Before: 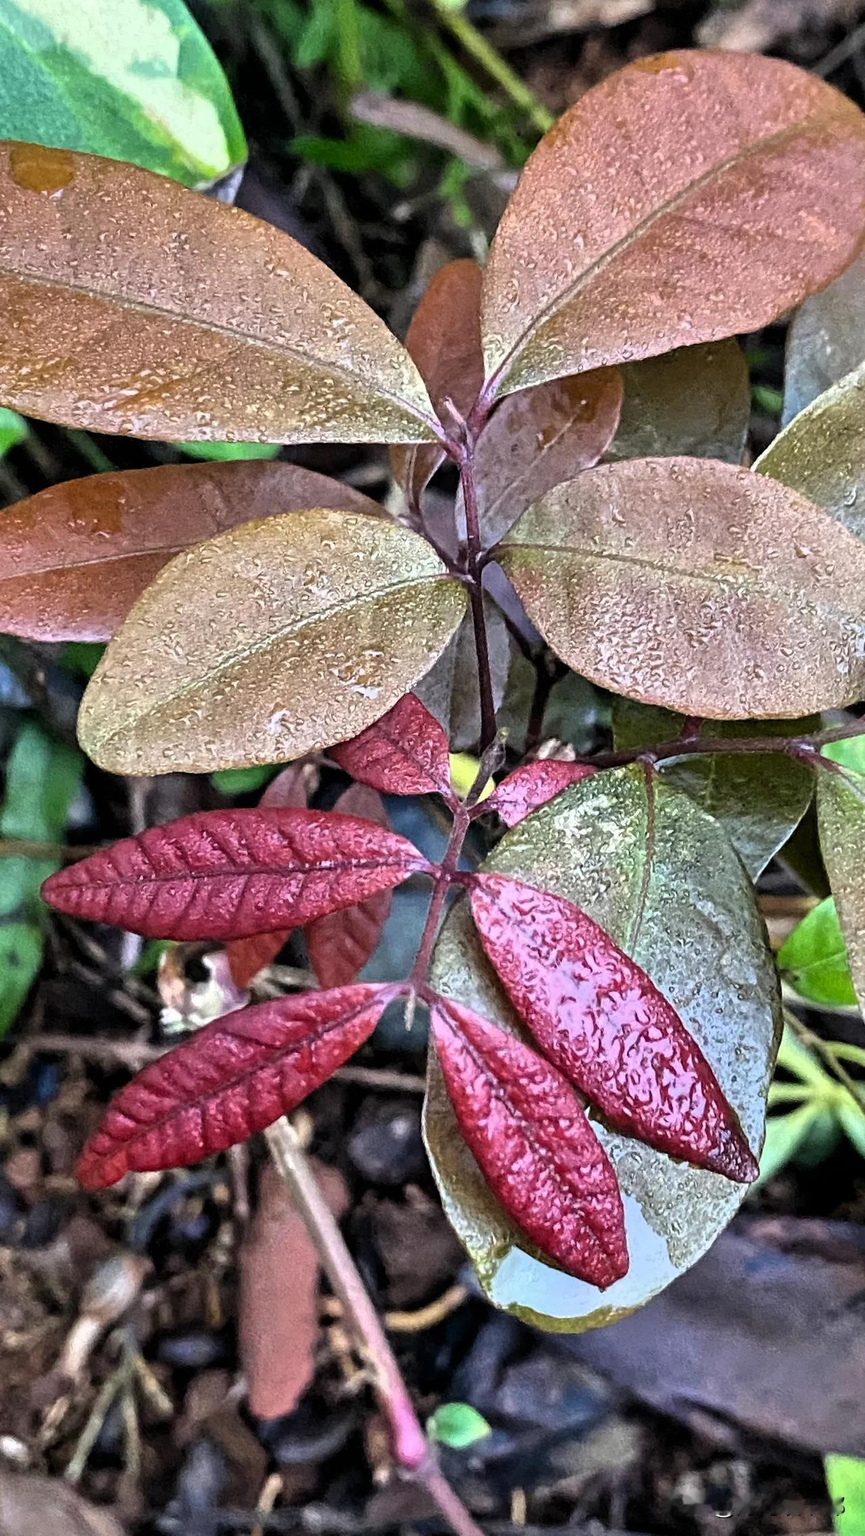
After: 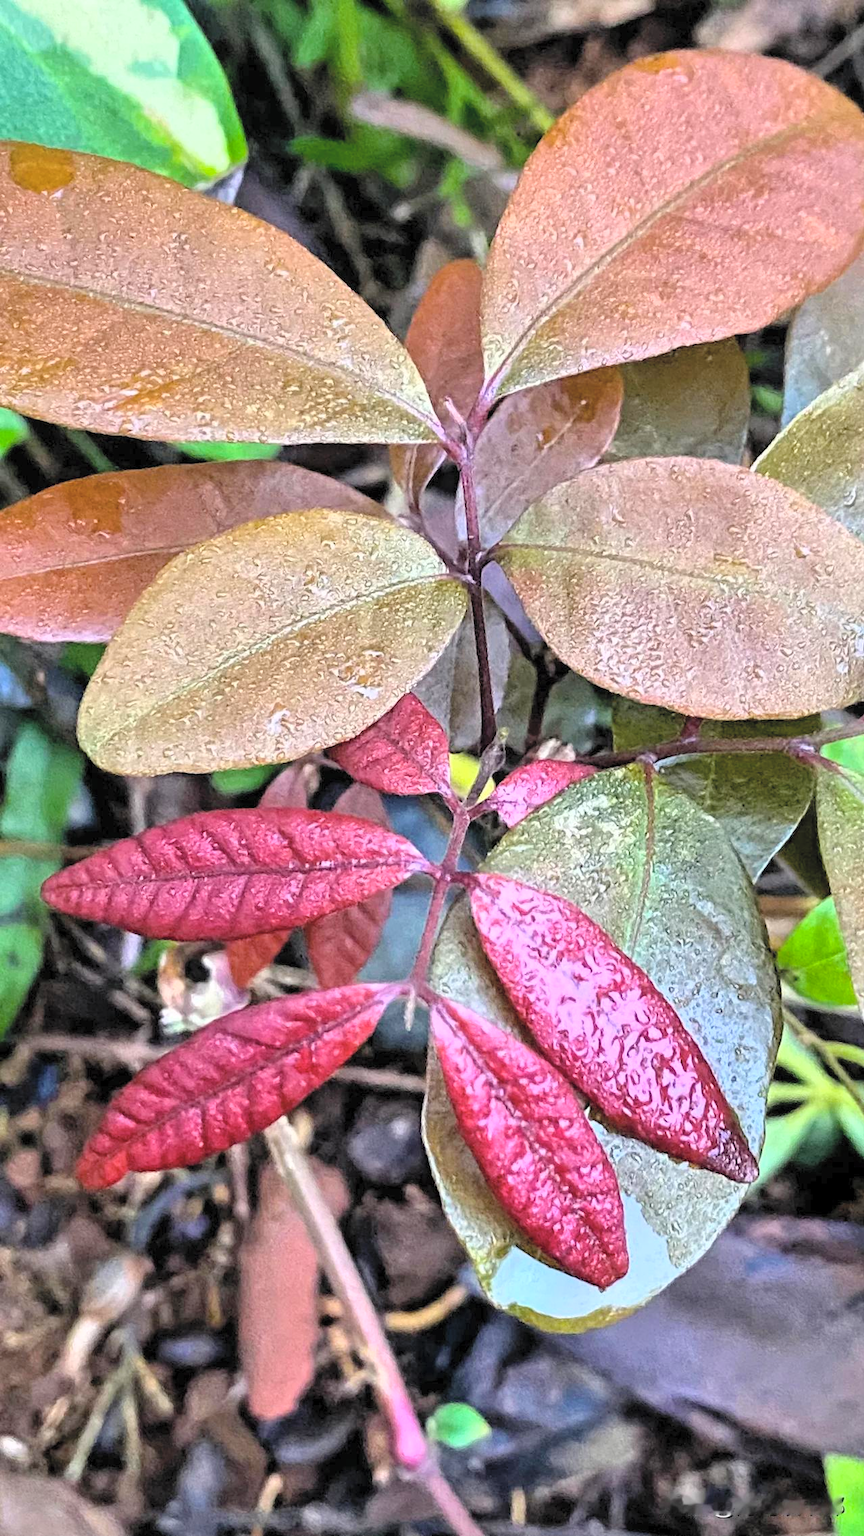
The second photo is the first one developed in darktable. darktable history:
color balance rgb: perceptual saturation grading › global saturation 30.833%
contrast brightness saturation: brightness 0.275
